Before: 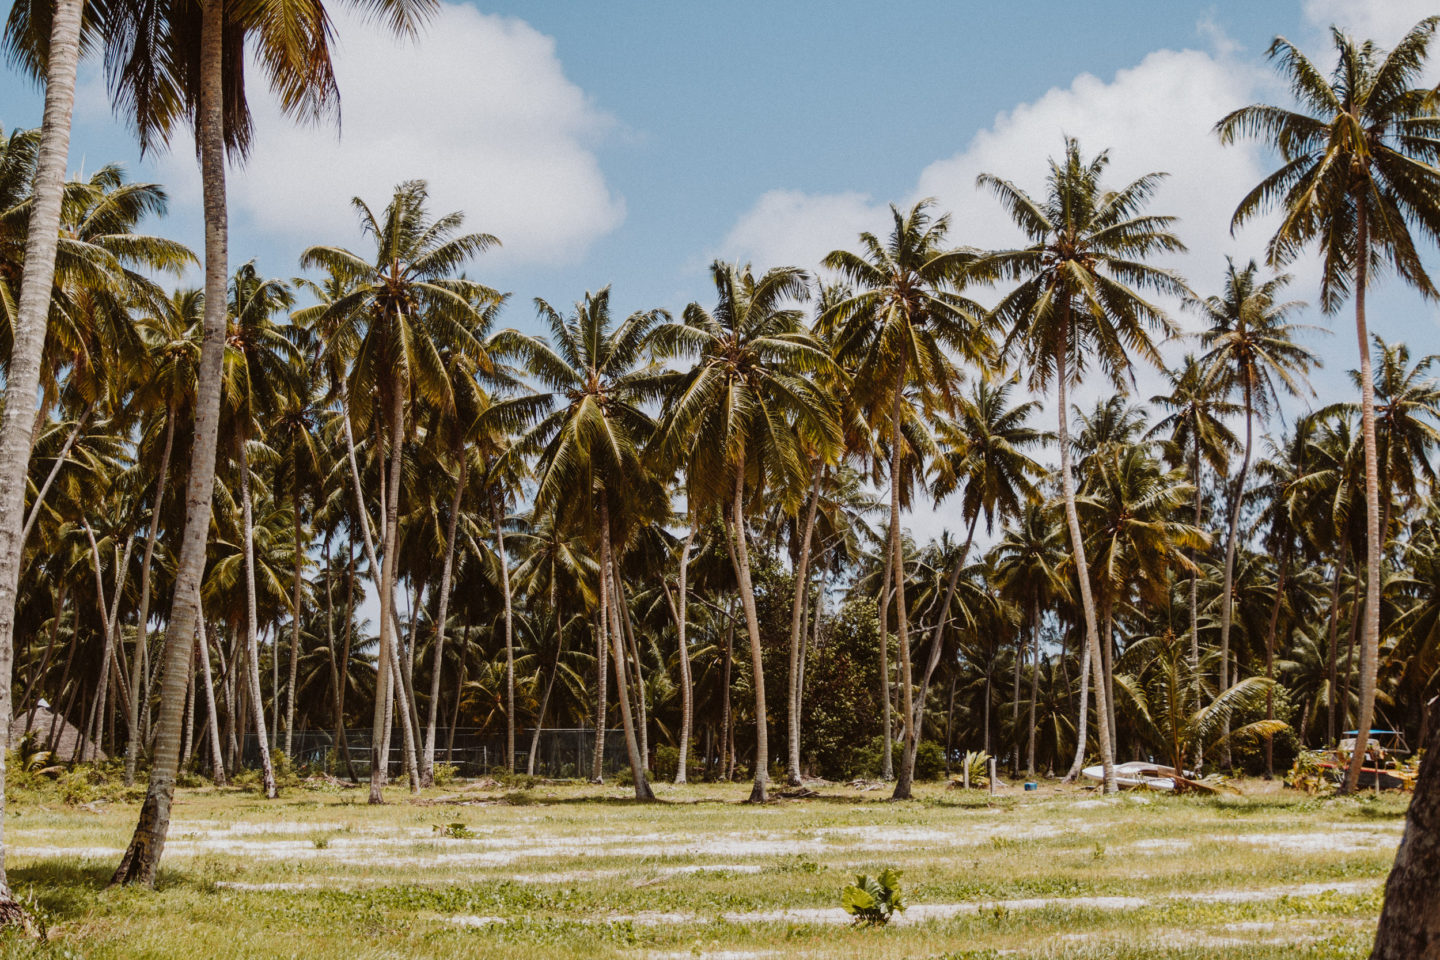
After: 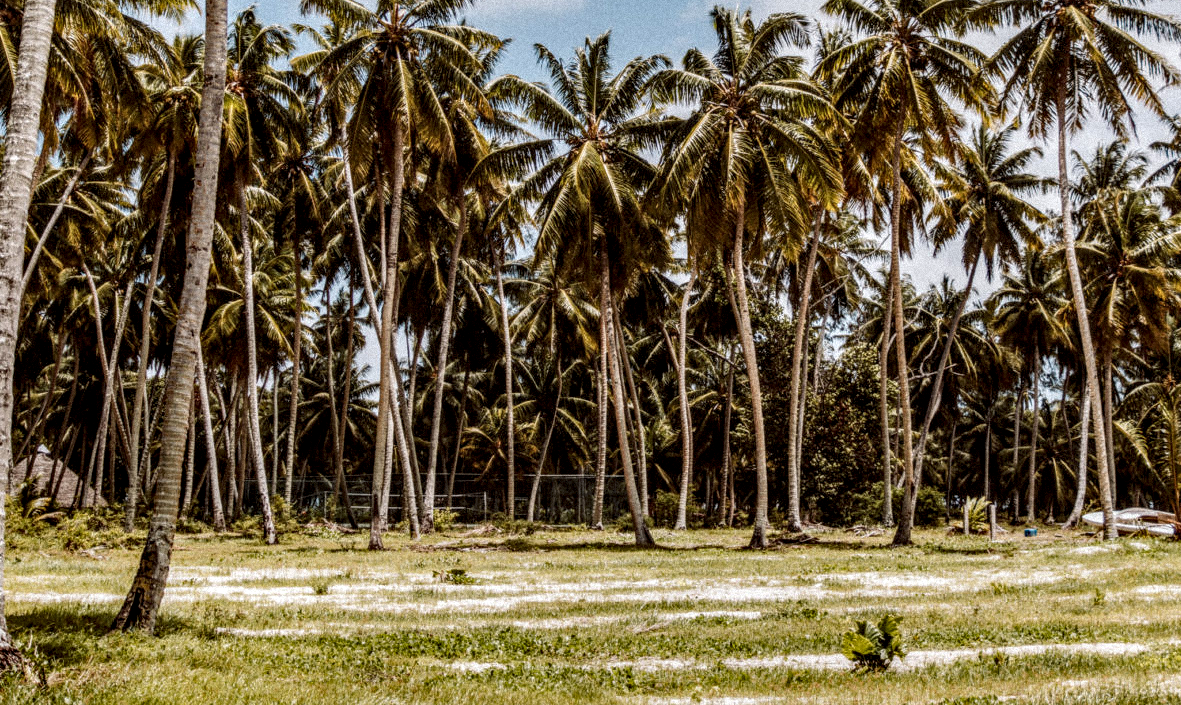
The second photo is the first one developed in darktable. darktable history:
crop: top 26.531%, right 17.959%
local contrast: highlights 0%, shadows 0%, detail 182%
haze removal: on, module defaults
grain: mid-tones bias 0%
